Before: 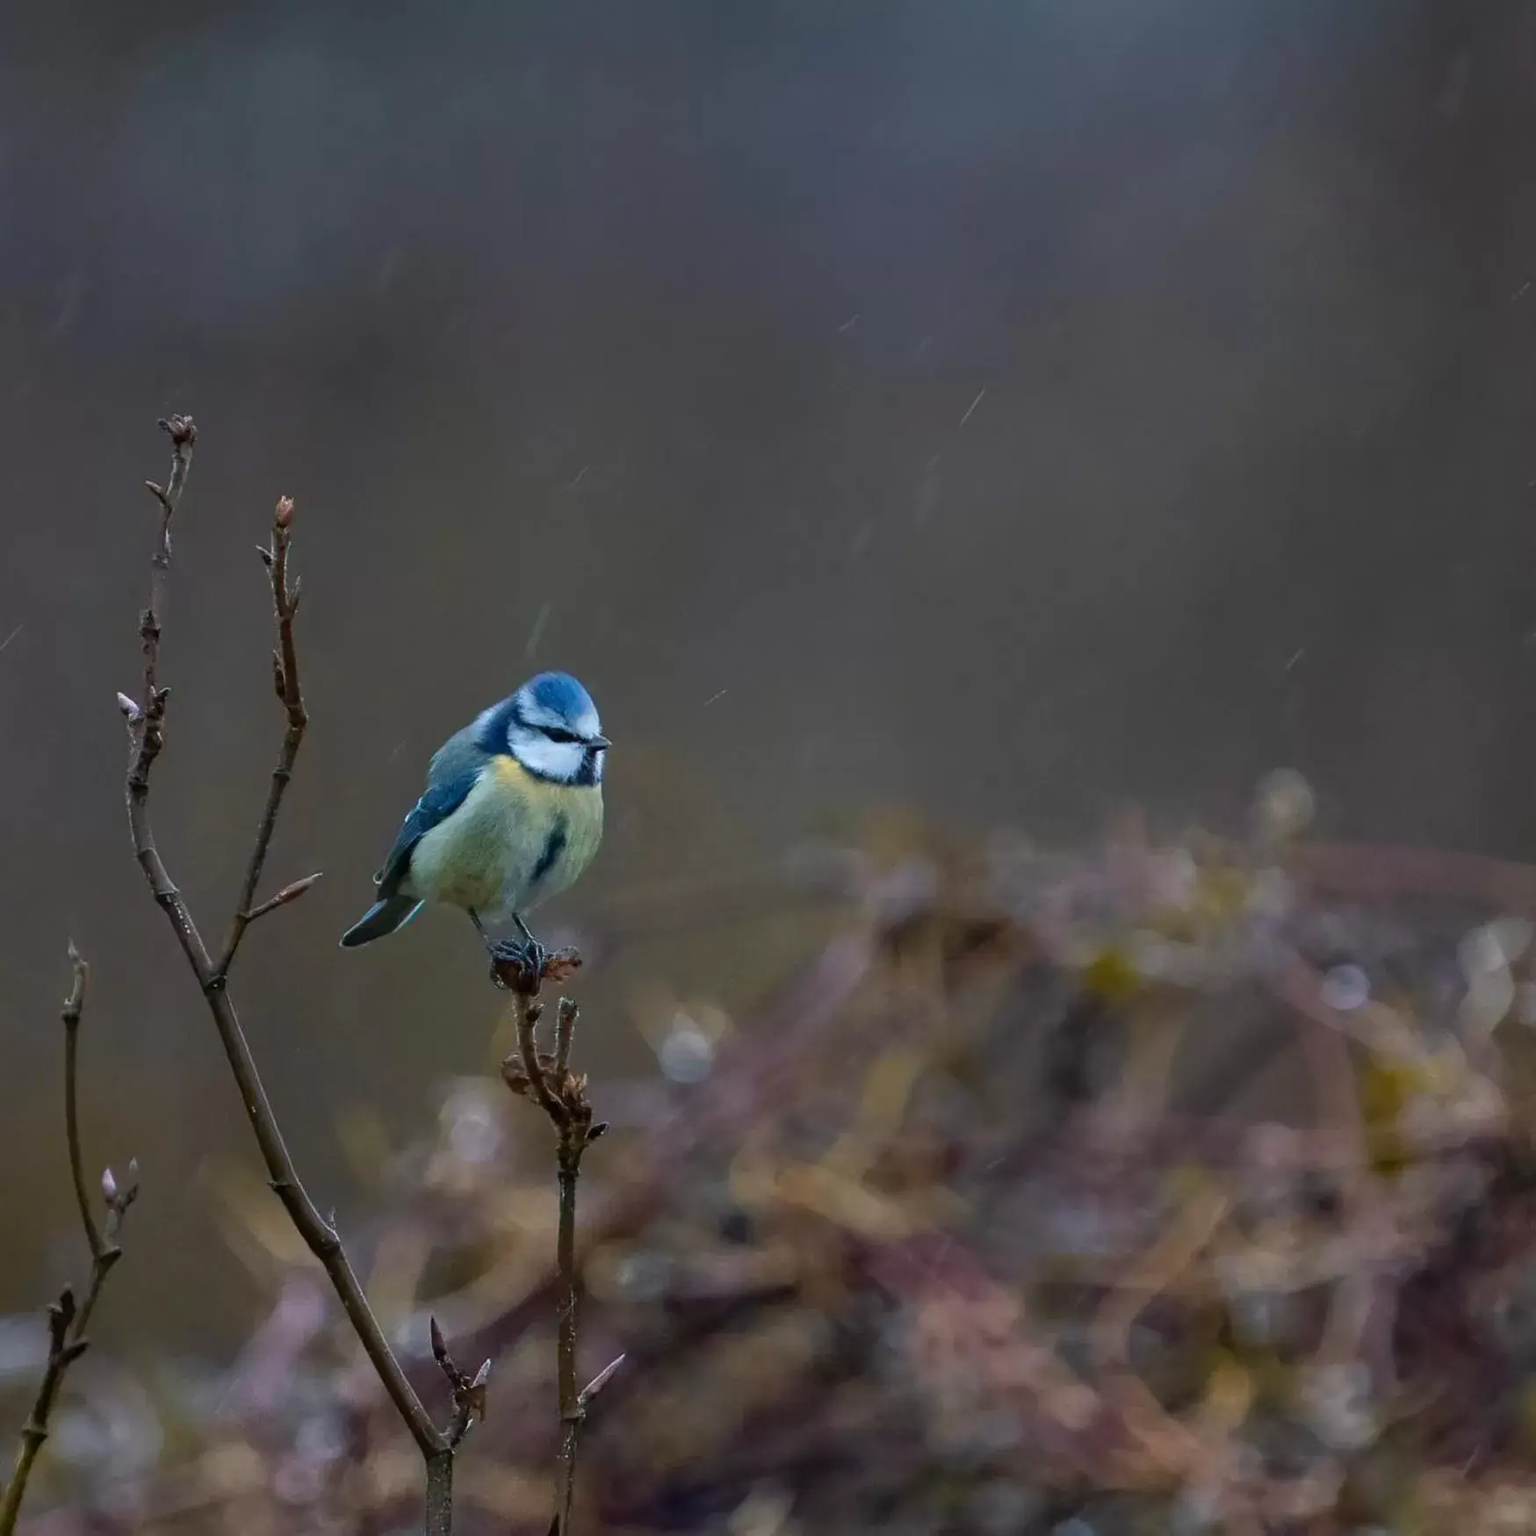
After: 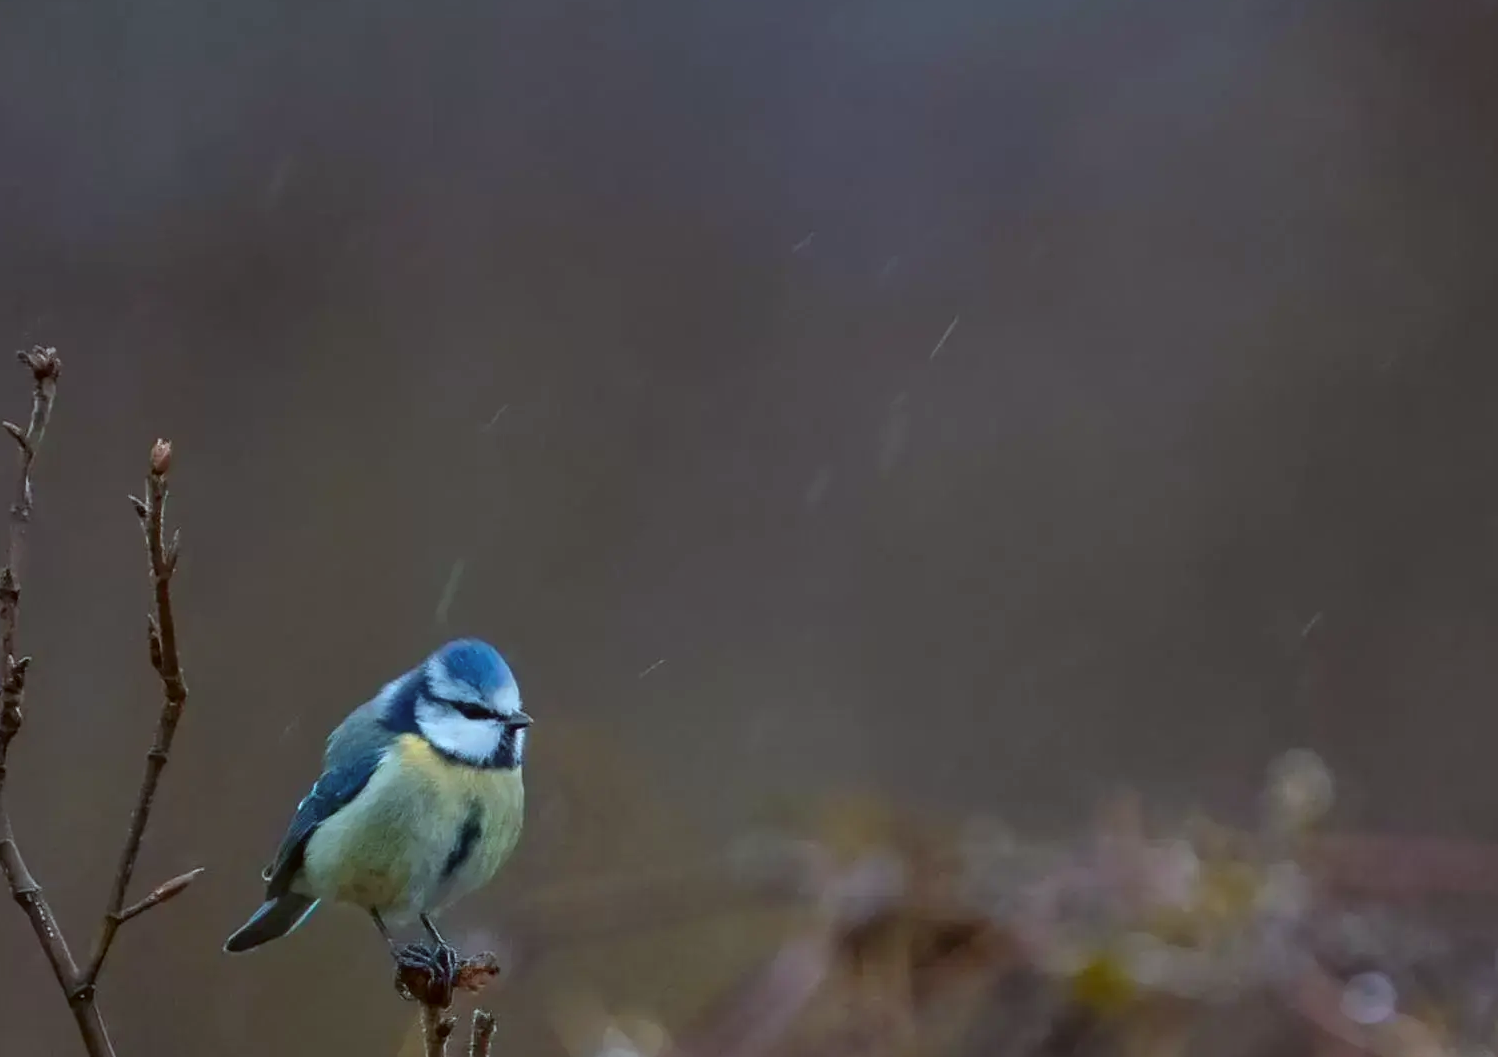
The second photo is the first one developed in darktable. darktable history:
color correction: highlights a* -4.98, highlights b* -3.76, shadows a* 3.83, shadows b* 4.08
crop and rotate: left 9.345%, top 7.22%, right 4.982%, bottom 32.331%
